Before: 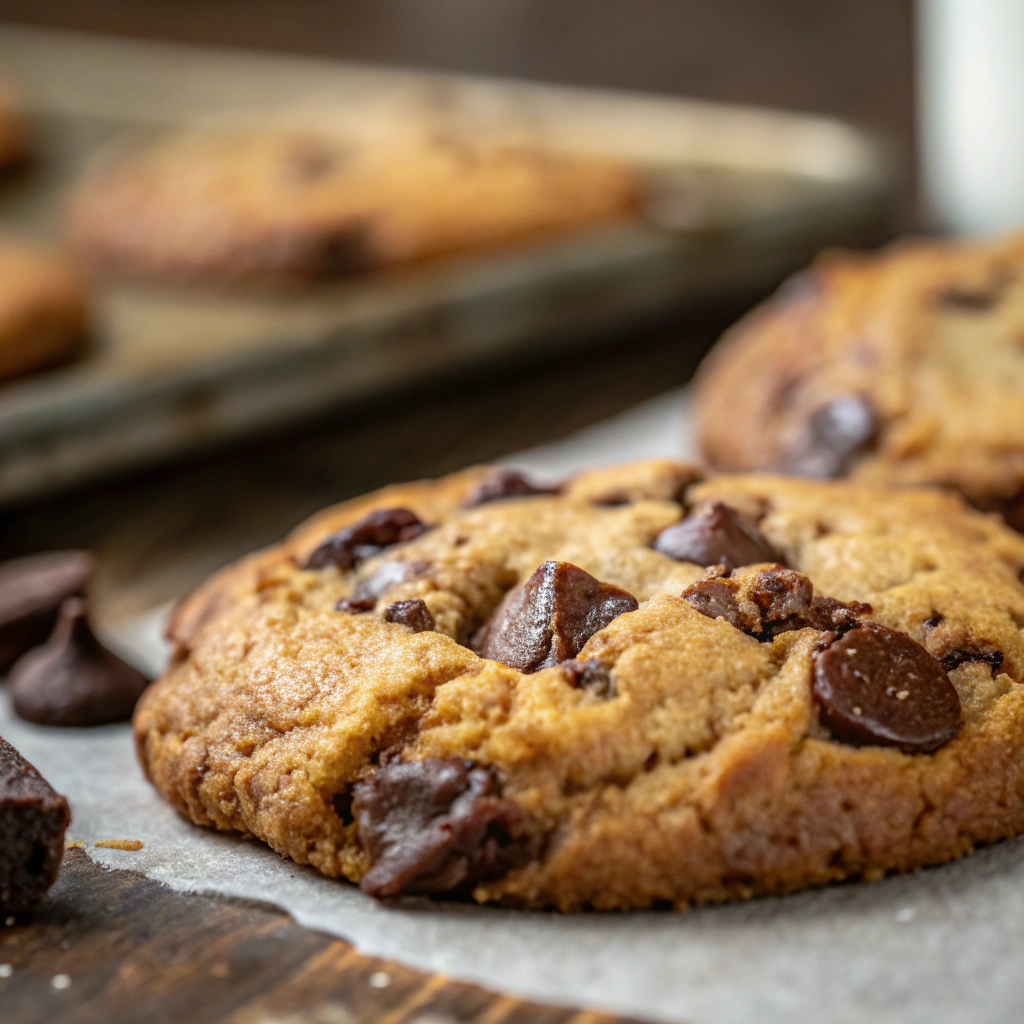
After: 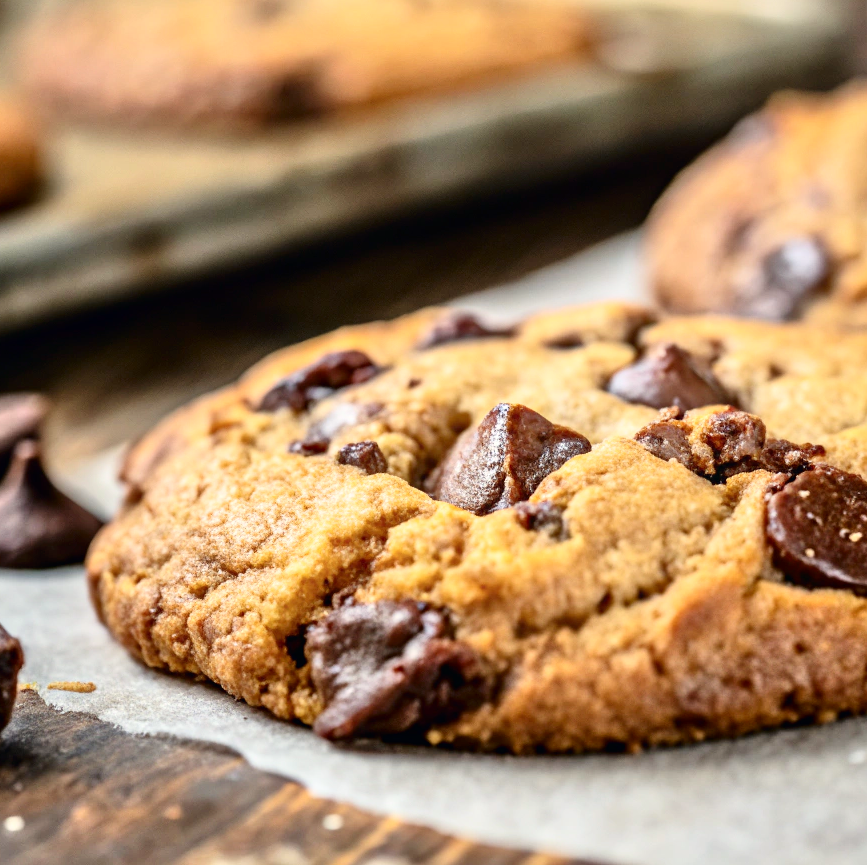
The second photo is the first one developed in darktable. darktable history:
contrast brightness saturation: contrast 0.288
tone equalizer: -7 EV 0.152 EV, -6 EV 0.574 EV, -5 EV 1.16 EV, -4 EV 1.36 EV, -3 EV 1.18 EV, -2 EV 0.6 EV, -1 EV 0.15 EV, mask exposure compensation -0.513 EV
crop and rotate: left 4.618%, top 15.47%, right 10.701%
color correction: highlights a* 0.473, highlights b* 2.67, shadows a* -0.814, shadows b* -4.19
